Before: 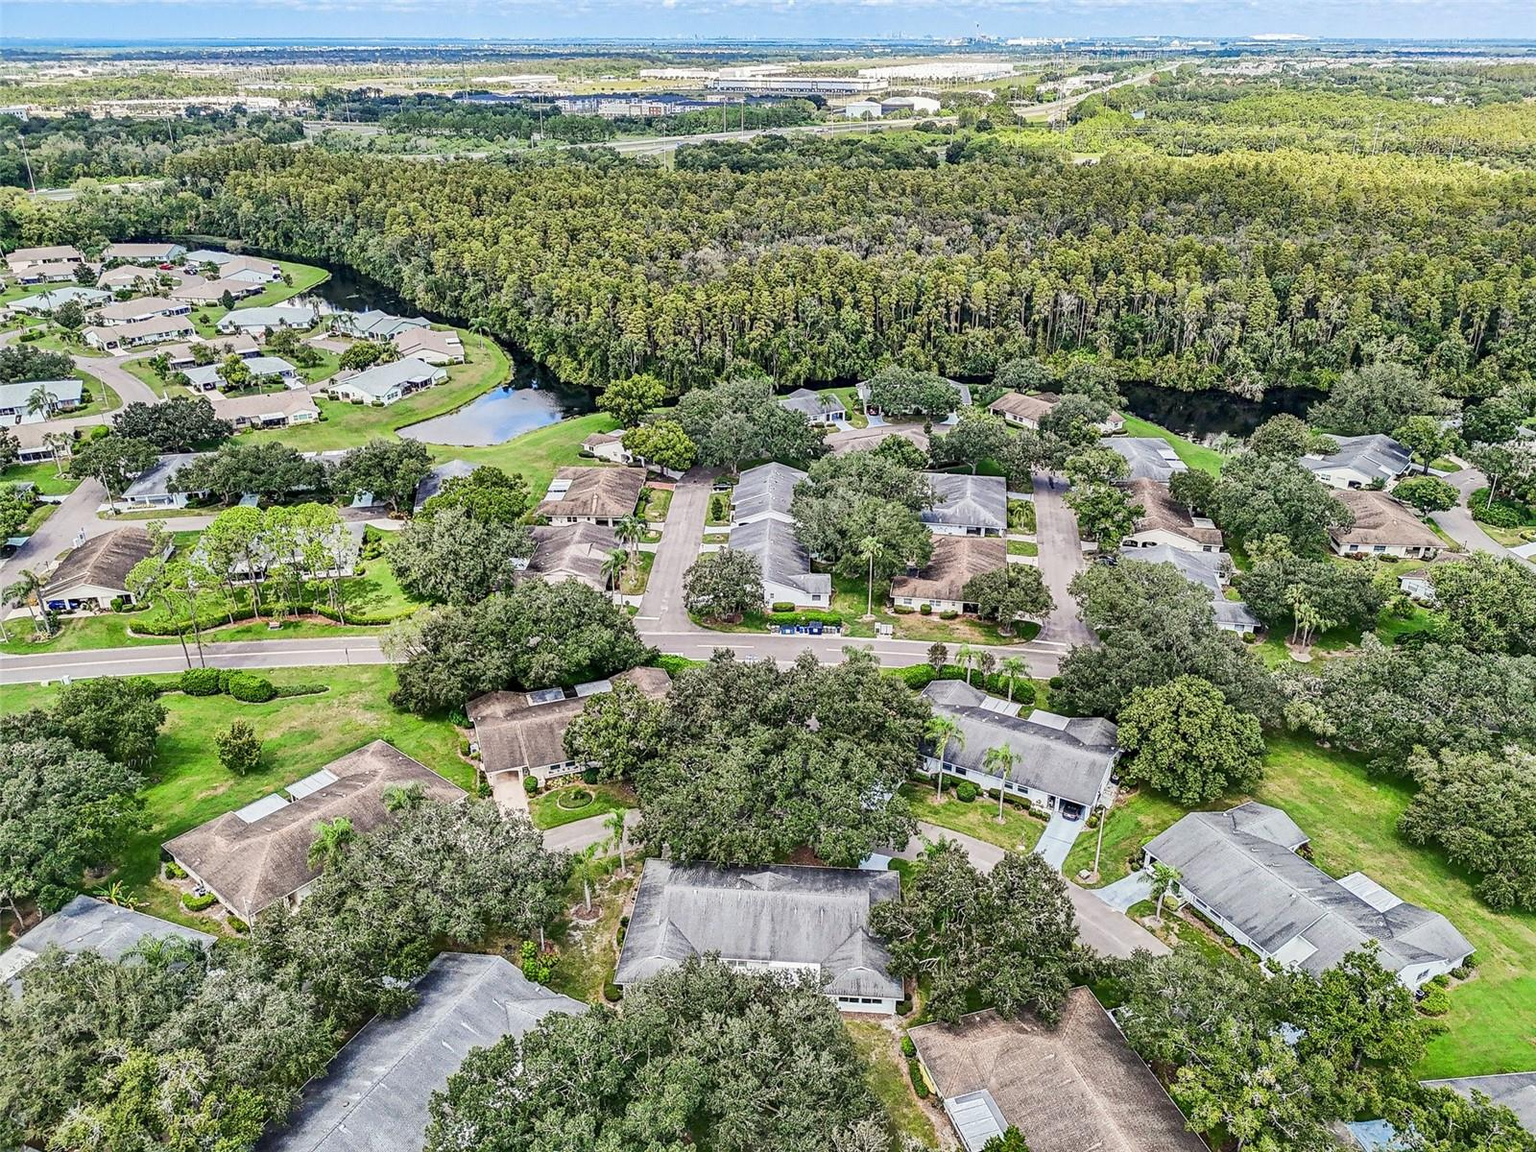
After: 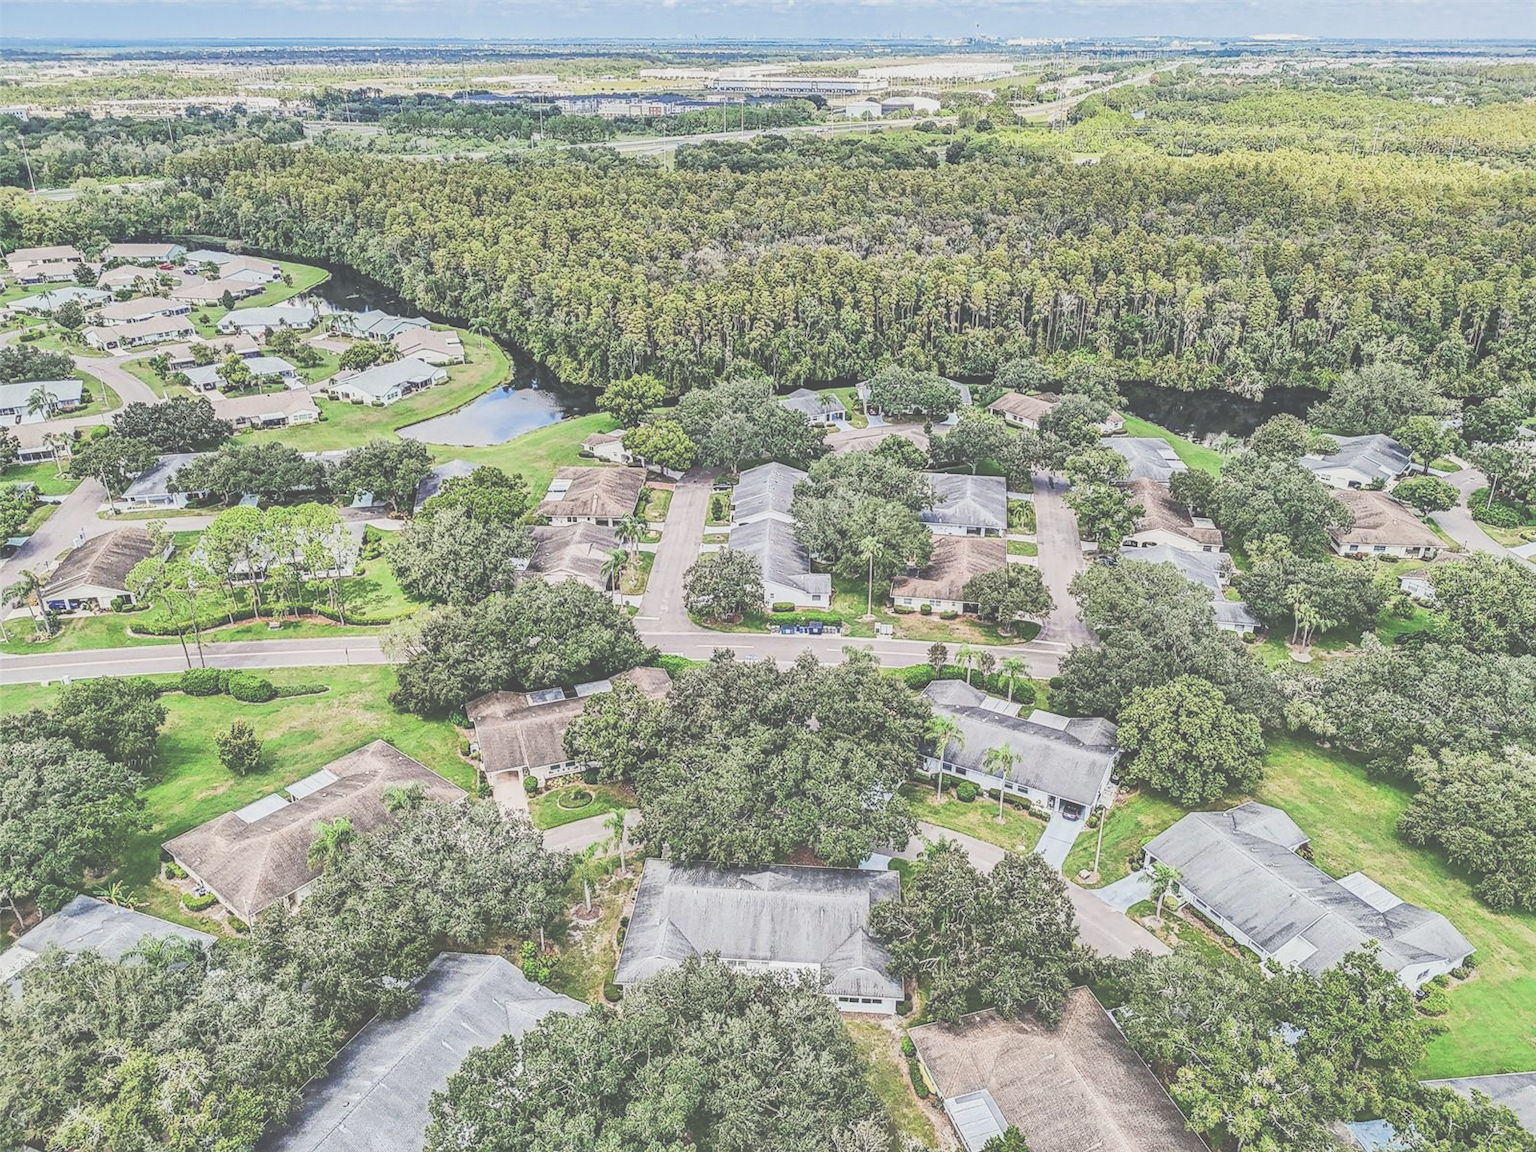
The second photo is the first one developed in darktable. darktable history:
filmic rgb: black relative exposure -7.65 EV, white relative exposure 4.56 EV, hardness 3.61
local contrast: detail 130%
exposure: black level correction -0.069, exposure 0.502 EV, compensate exposure bias true, compensate highlight preservation false
